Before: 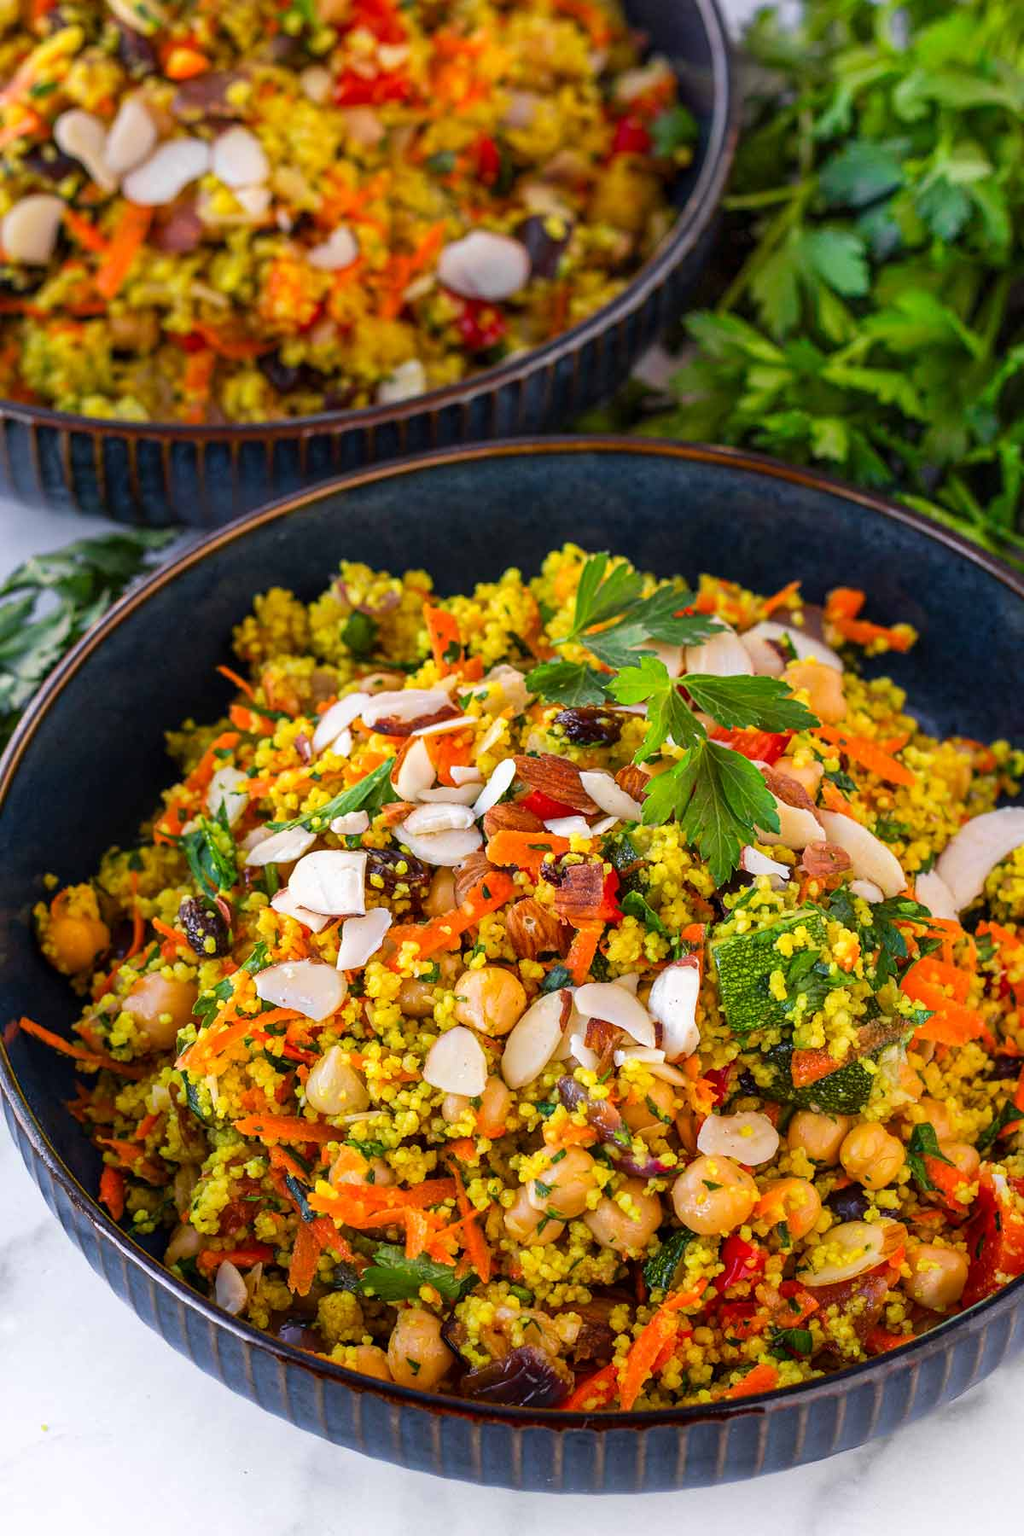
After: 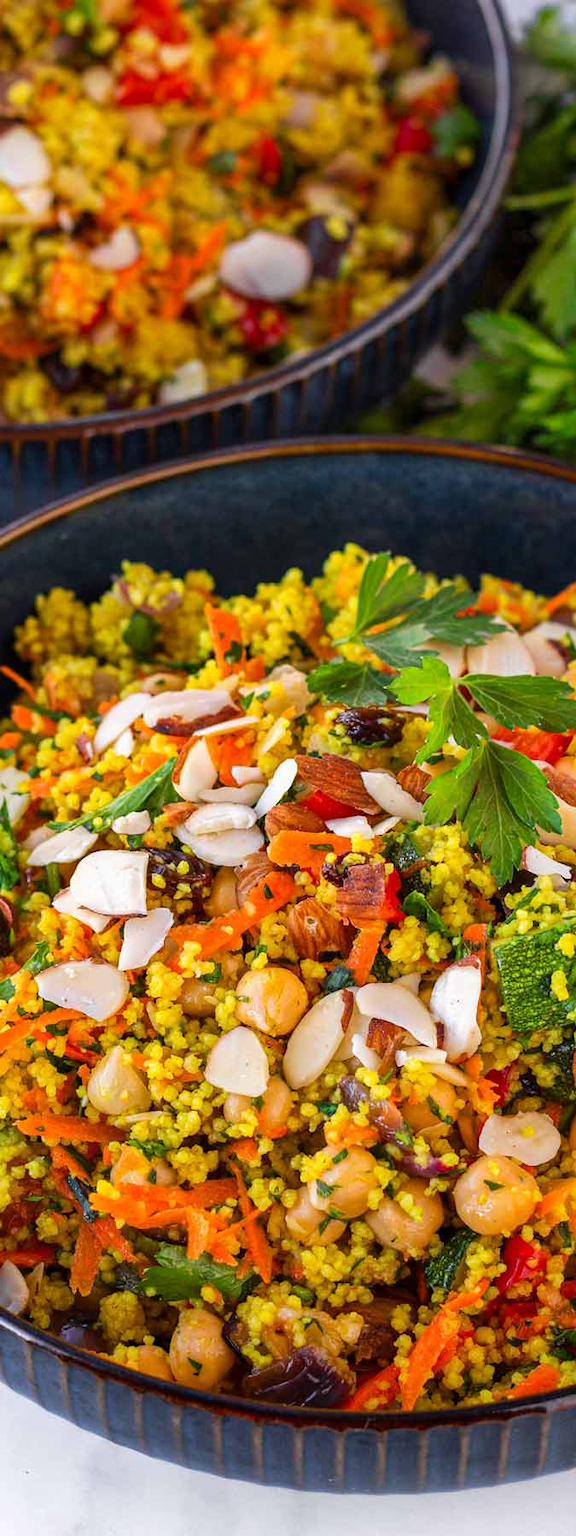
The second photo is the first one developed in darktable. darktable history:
crop: left 21.386%, right 22.354%
